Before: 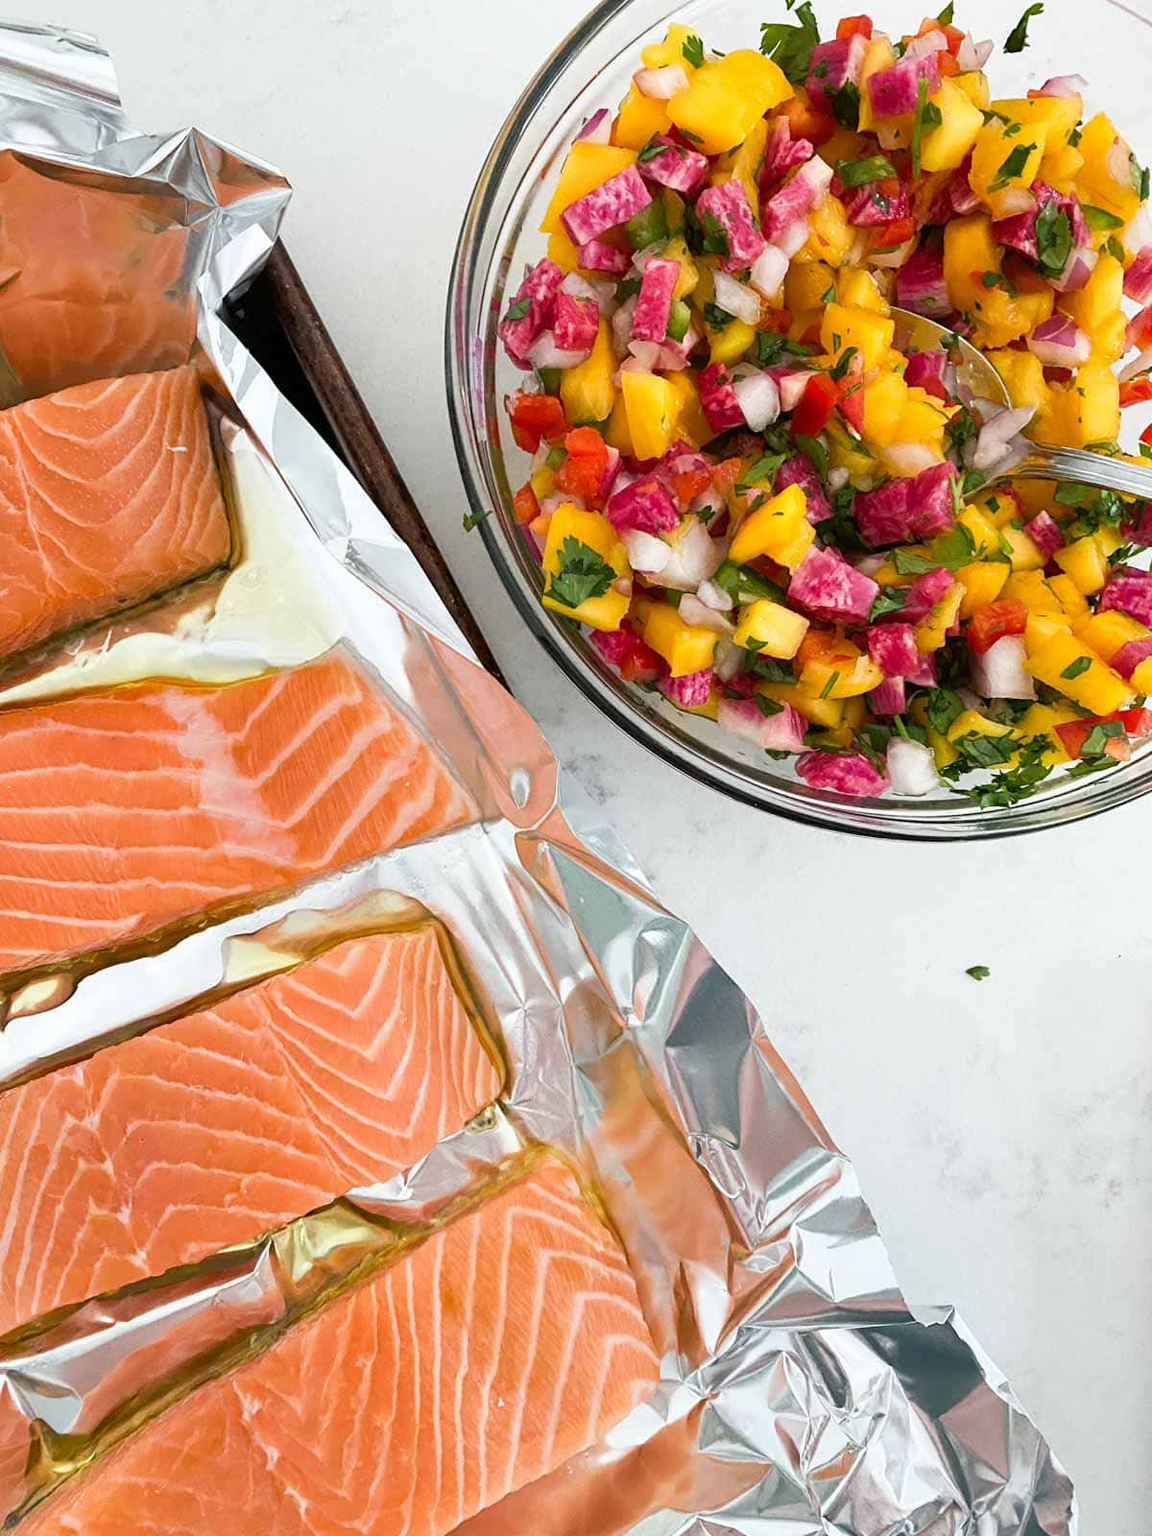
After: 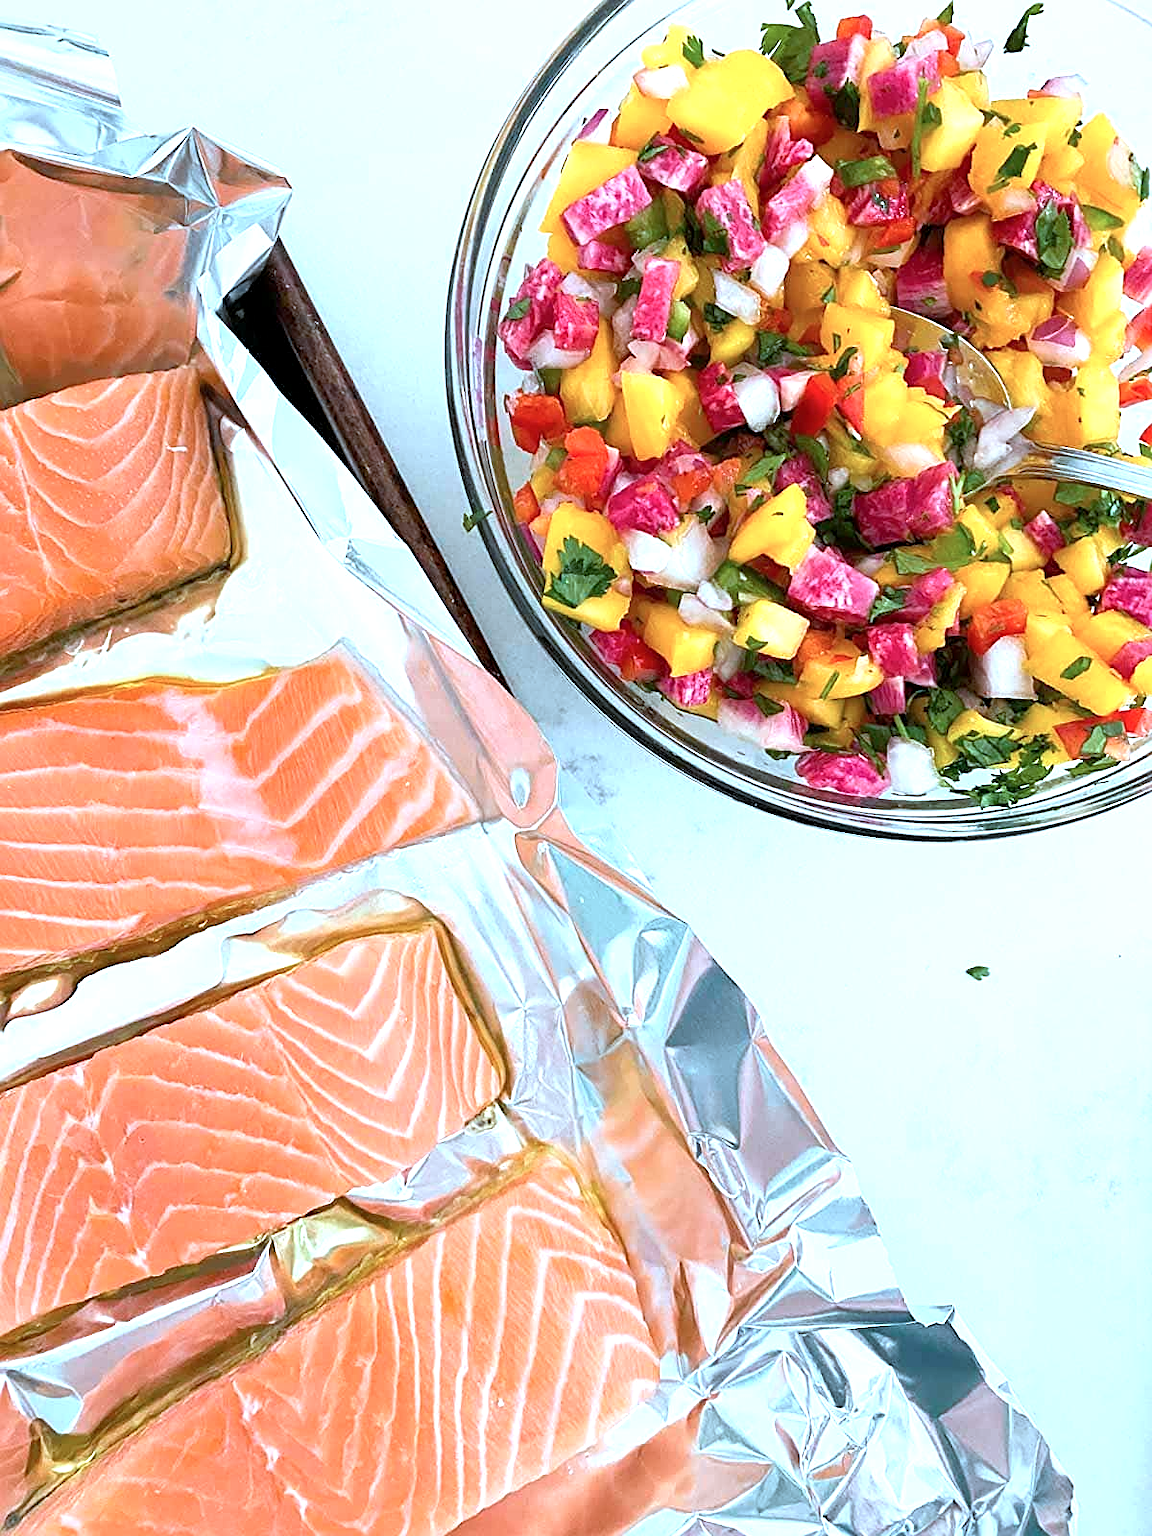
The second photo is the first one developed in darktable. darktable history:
sharpen: on, module defaults
color correction: highlights a* -9.35, highlights b* -23.15
exposure: black level correction 0.001, exposure 0.675 EV, compensate highlight preservation false
